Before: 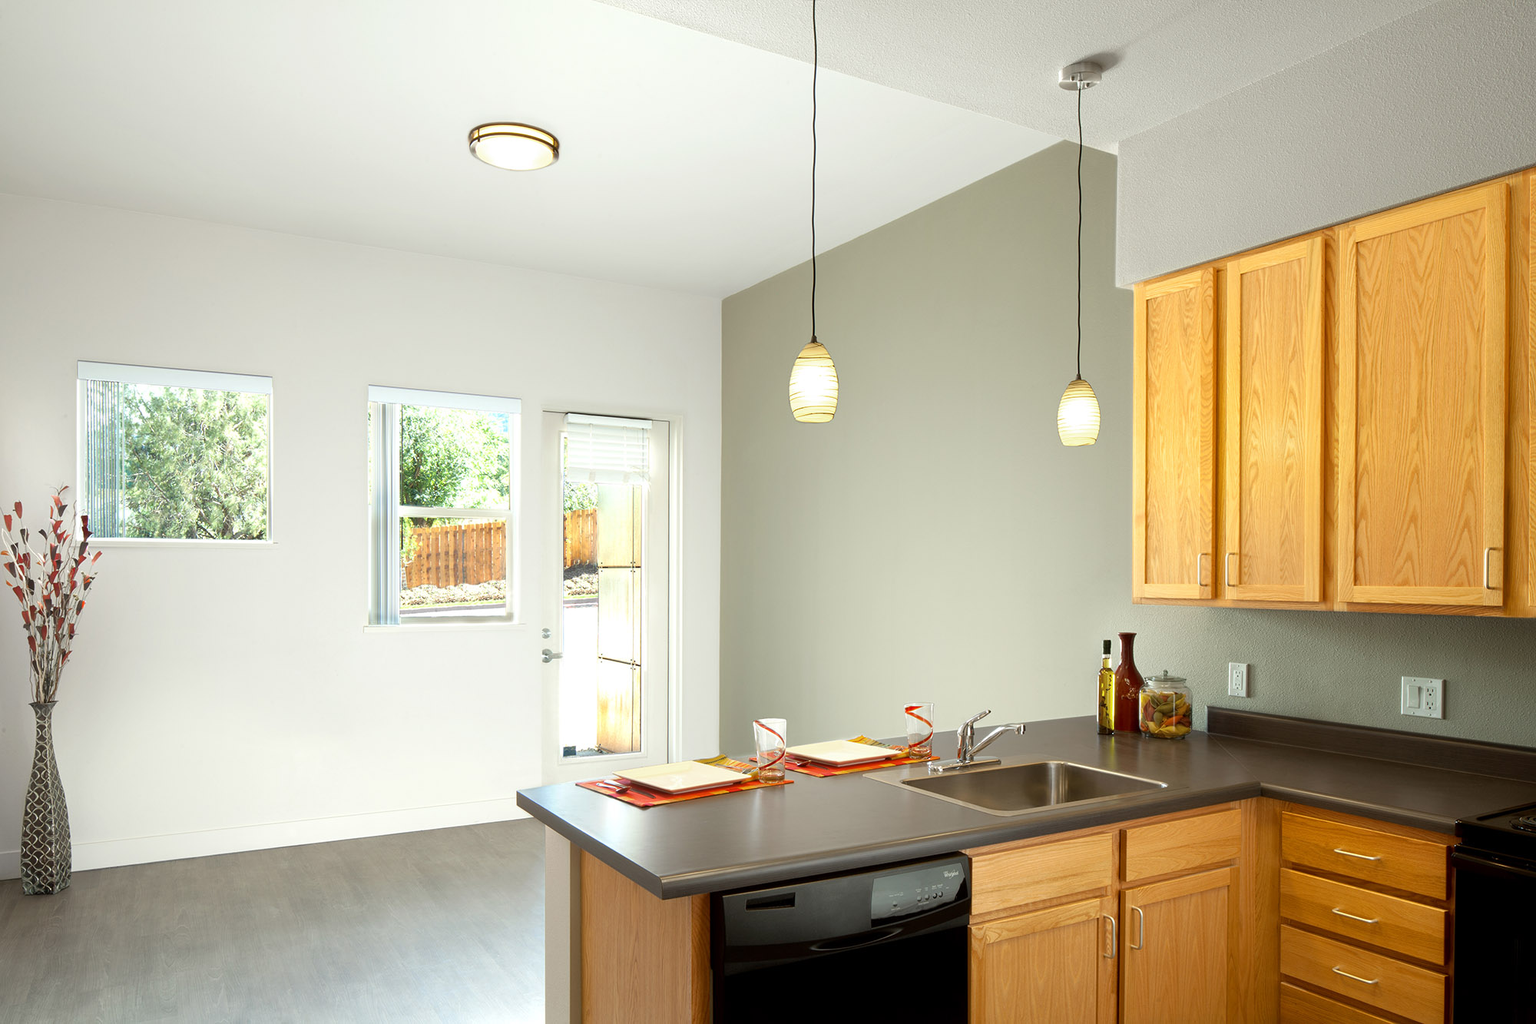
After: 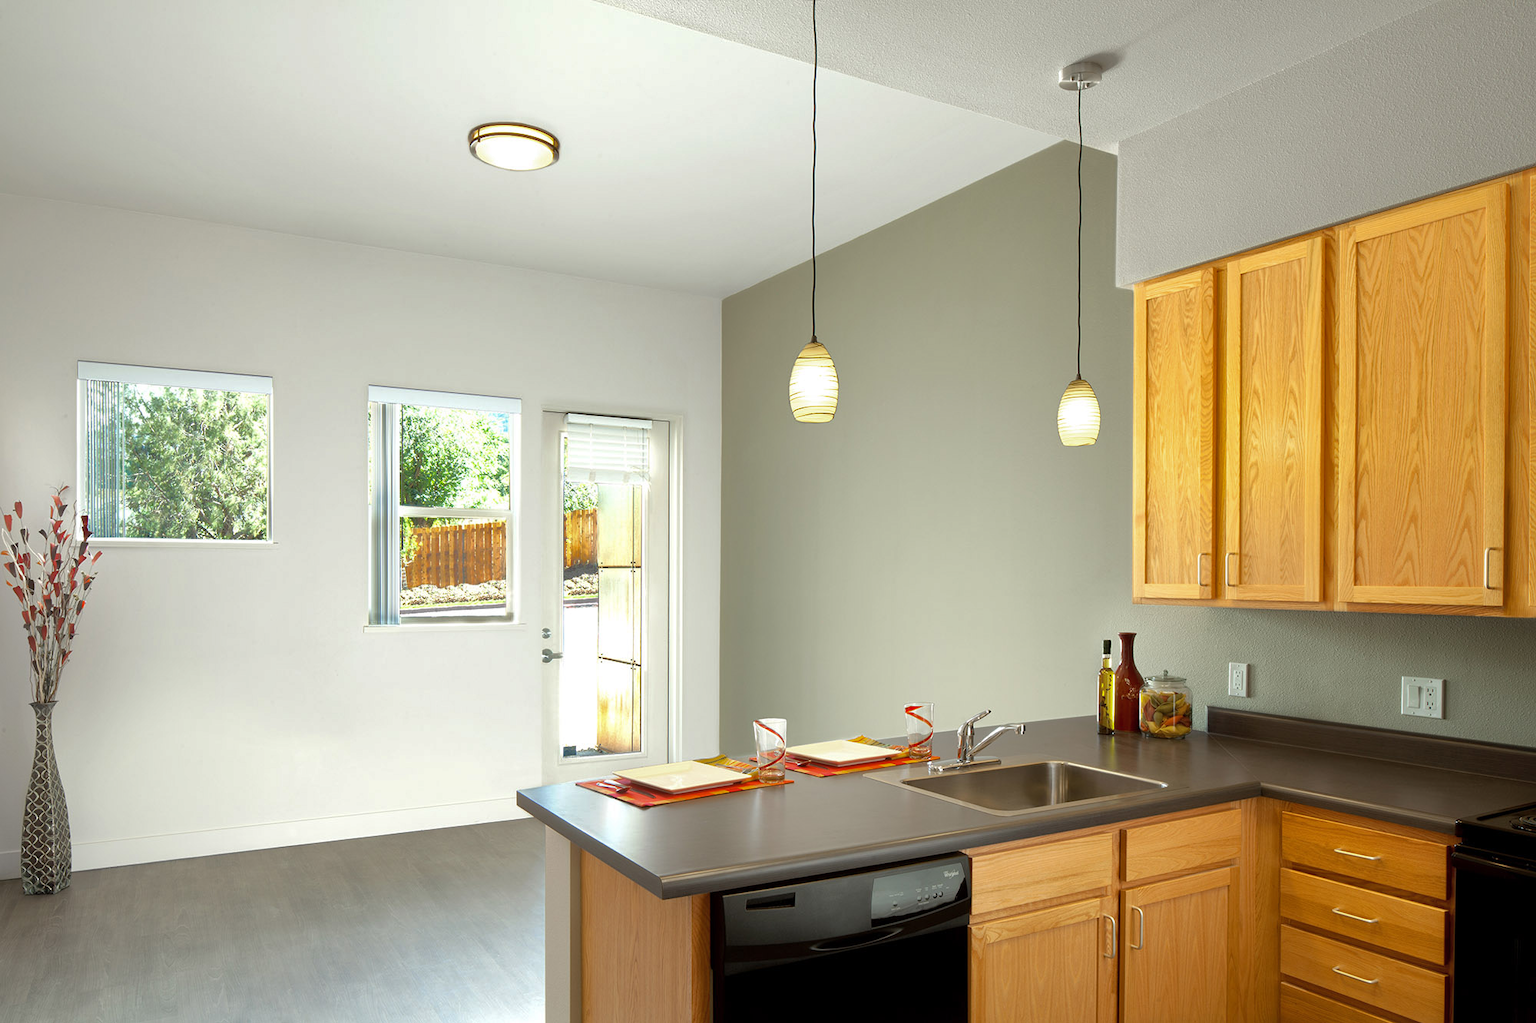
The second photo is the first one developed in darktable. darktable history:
shadows and highlights: shadows 29.83
